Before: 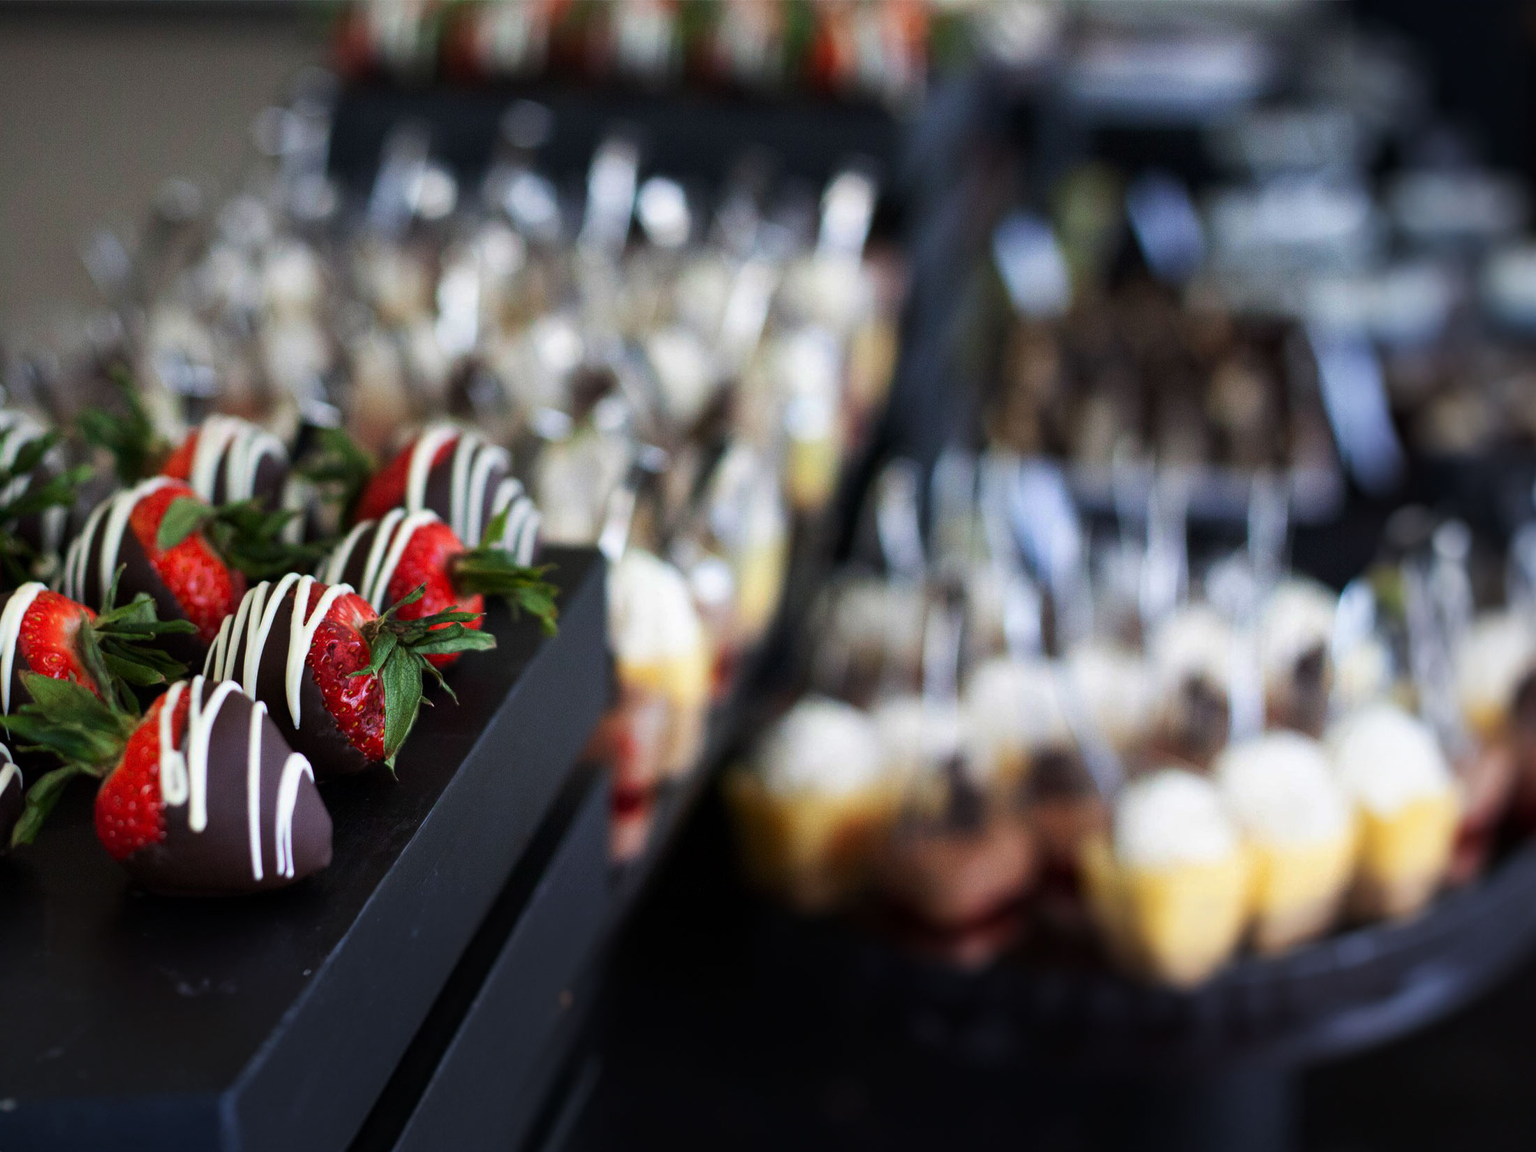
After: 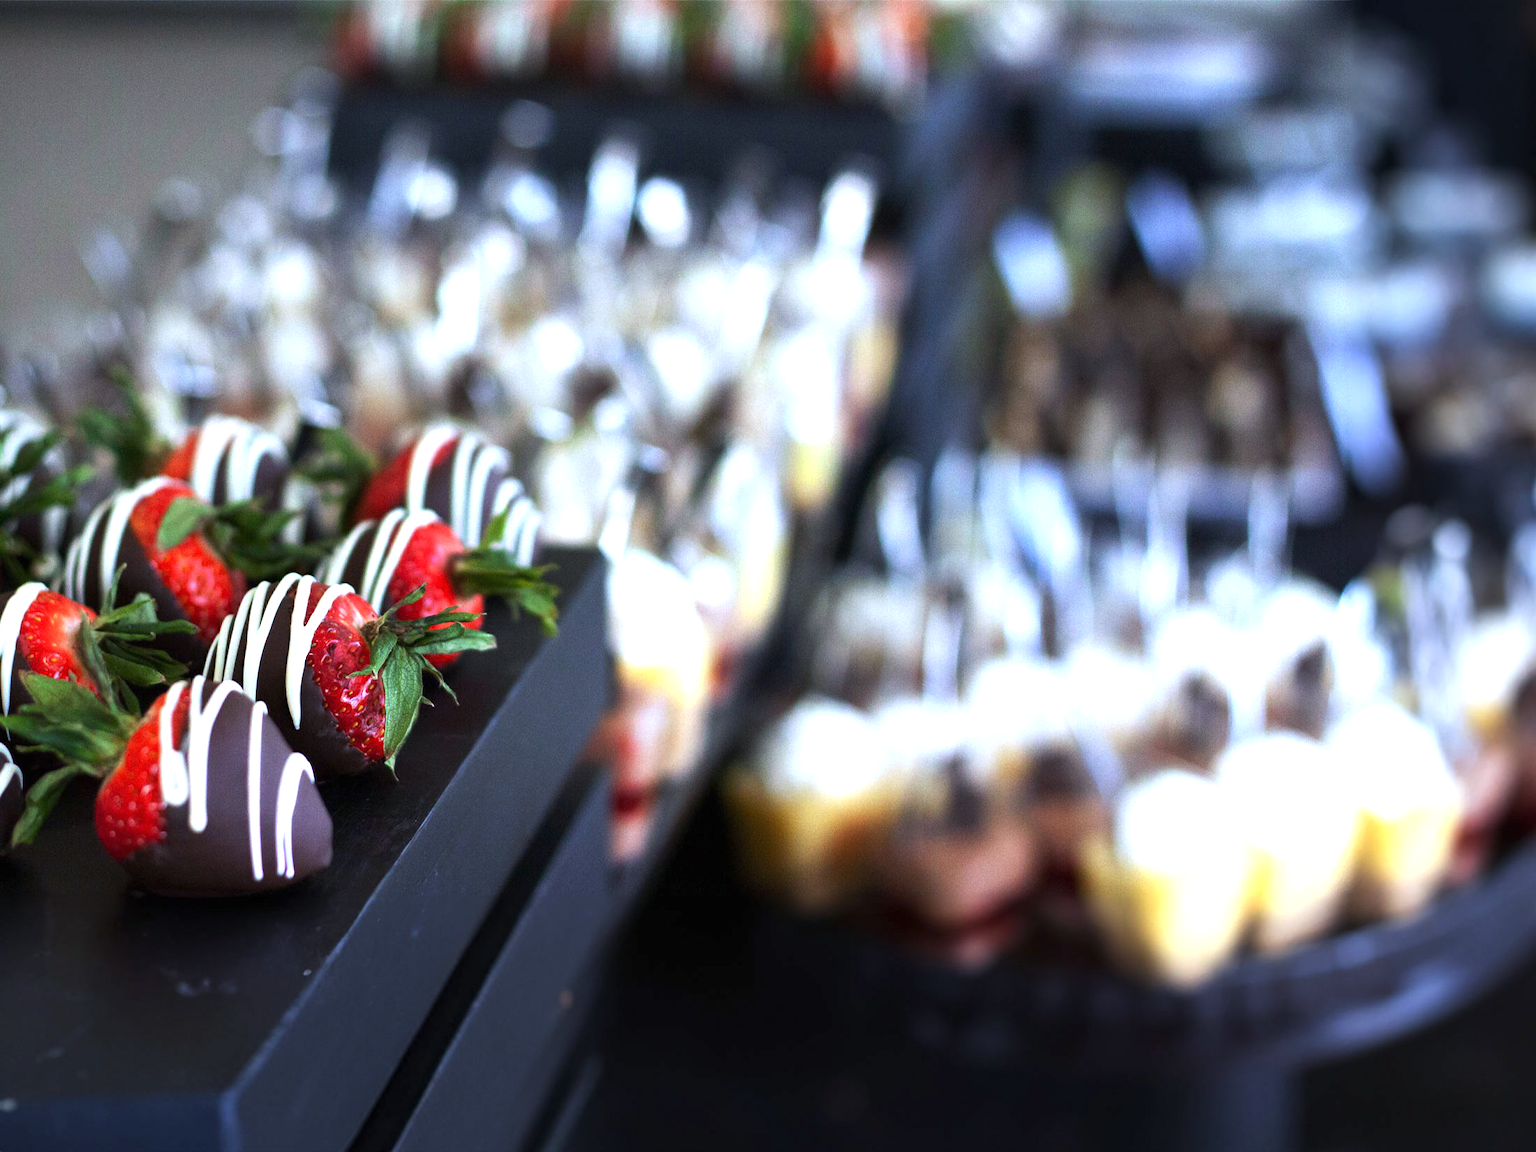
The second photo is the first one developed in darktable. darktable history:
white balance: red 0.931, blue 1.11
exposure: black level correction 0, exposure 0.953 EV, compensate exposure bias true, compensate highlight preservation false
